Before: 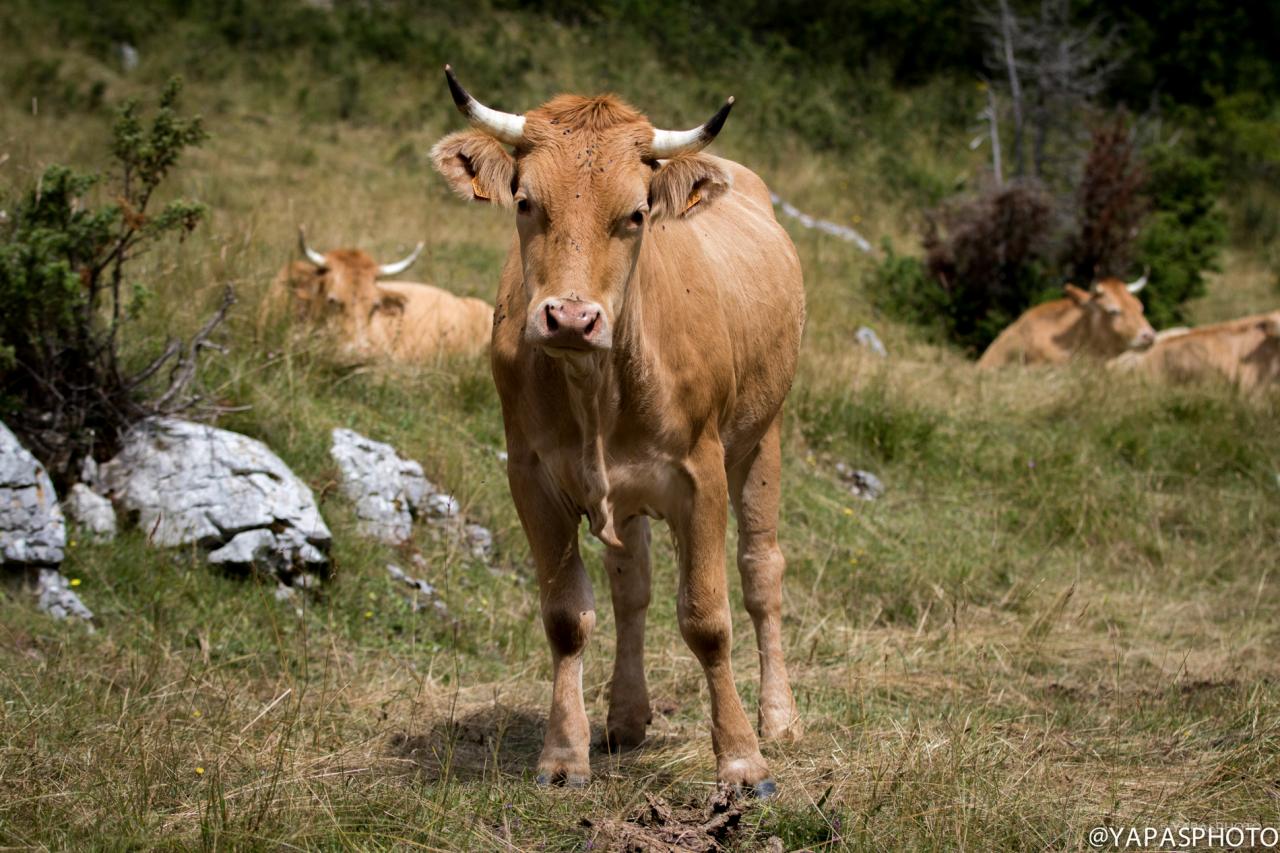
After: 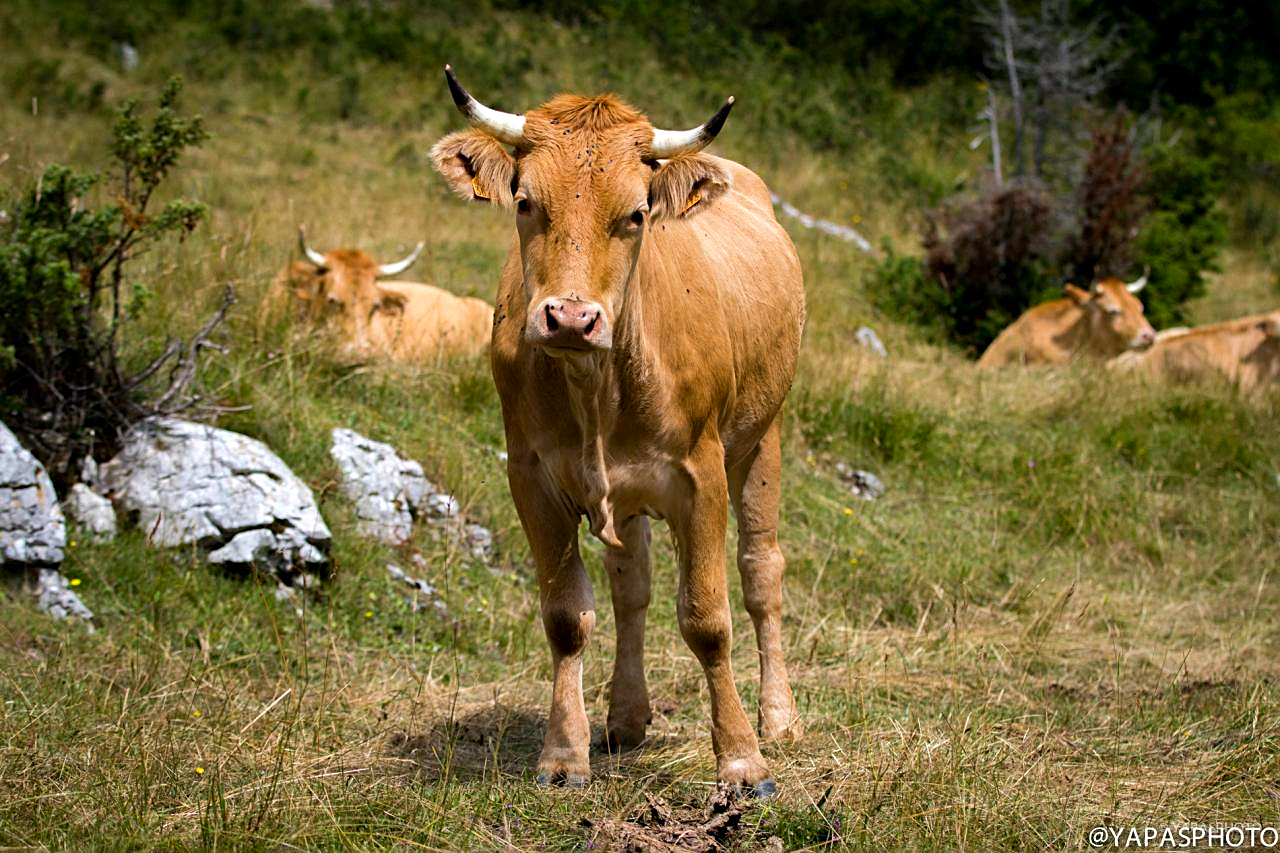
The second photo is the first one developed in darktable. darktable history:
sharpen: on, module defaults
contrast brightness saturation: contrast 0.051
exposure: exposure 0.226 EV, compensate highlight preservation false
color balance rgb: shadows lift › chroma 1.047%, shadows lift › hue 214.54°, perceptual saturation grading › global saturation 25.382%
